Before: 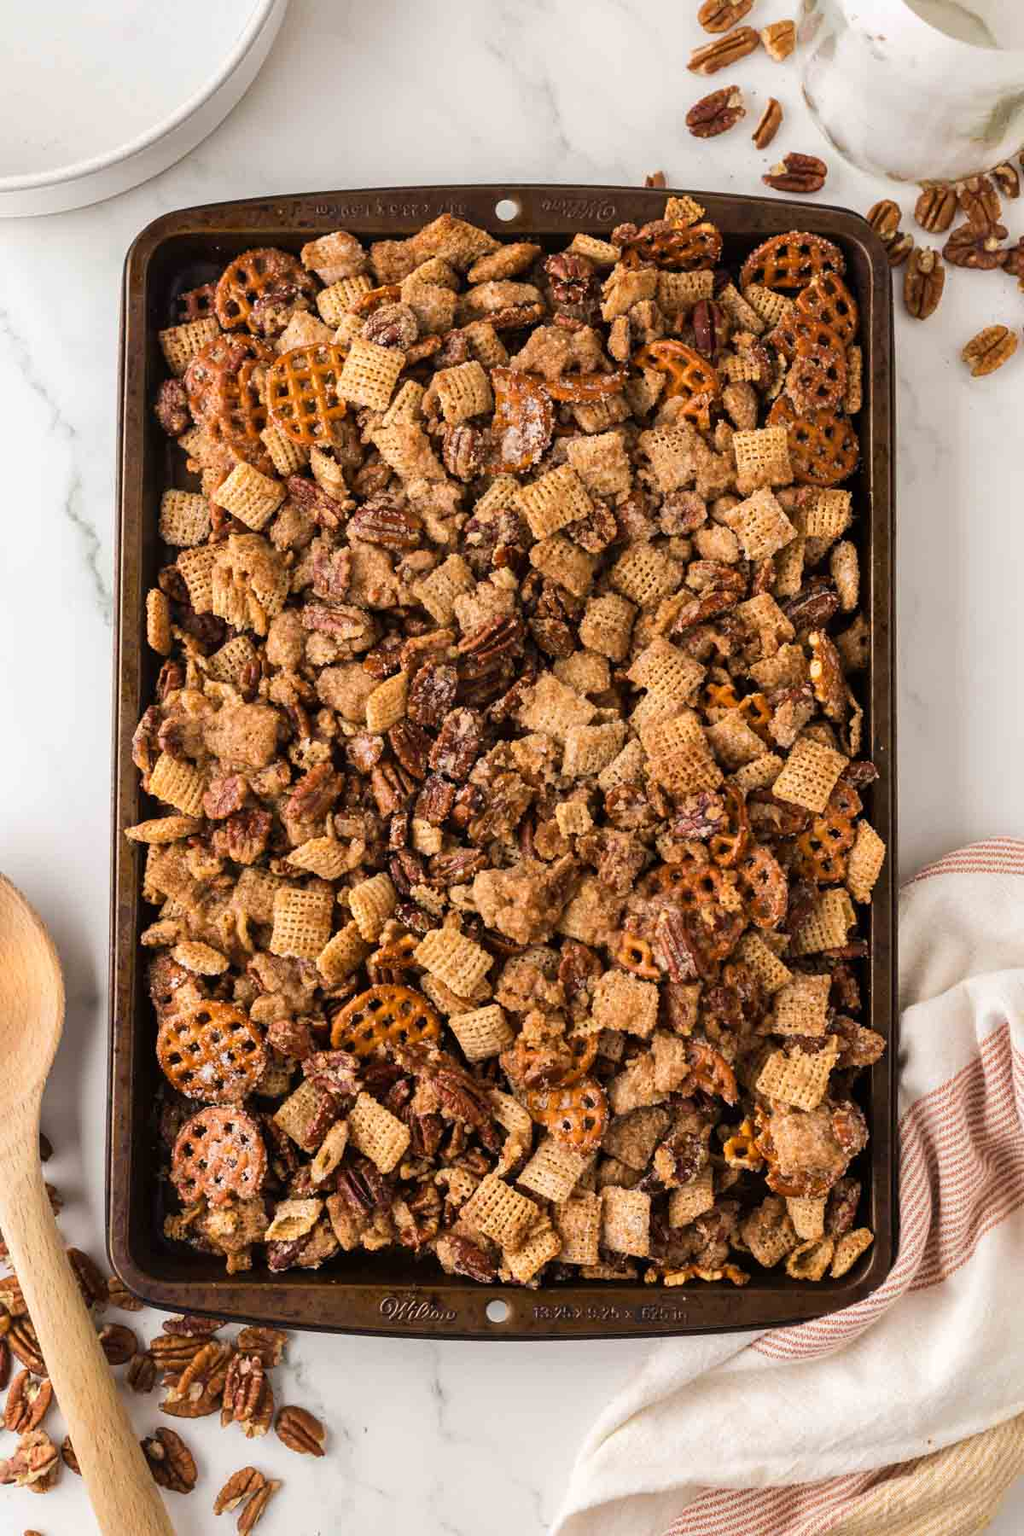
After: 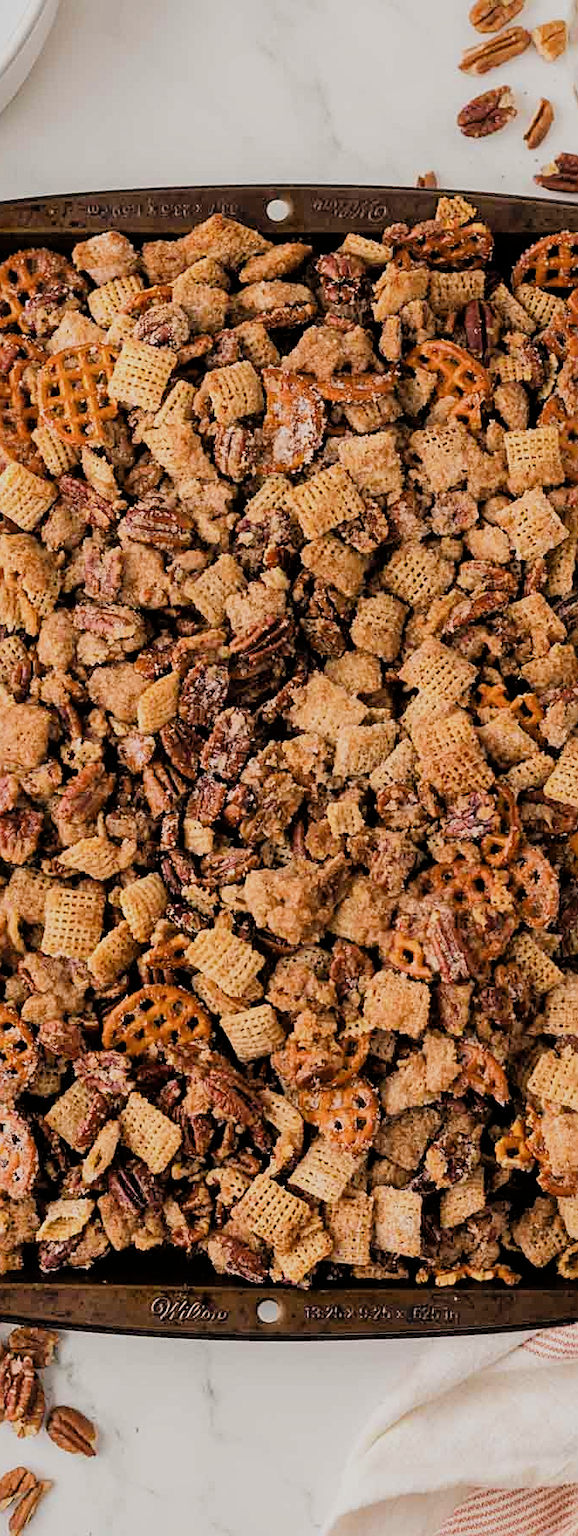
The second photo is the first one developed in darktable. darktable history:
shadows and highlights: shadows 25.98, white point adjustment -3.09, highlights -29.77
sharpen: on, module defaults
filmic rgb: black relative exposure -7.76 EV, white relative exposure 4.38 EV, threshold 5.95 EV, hardness 3.76, latitude 37.5%, contrast 0.98, highlights saturation mix 9.87%, shadows ↔ highlights balance 4.88%, enable highlight reconstruction true
tone equalizer: -8 EV -0.404 EV, -7 EV -0.423 EV, -6 EV -0.297 EV, -5 EV -0.229 EV, -3 EV 0.212 EV, -2 EV 0.316 EV, -1 EV 0.404 EV, +0 EV 0.428 EV
crop and rotate: left 22.365%, right 21.071%
